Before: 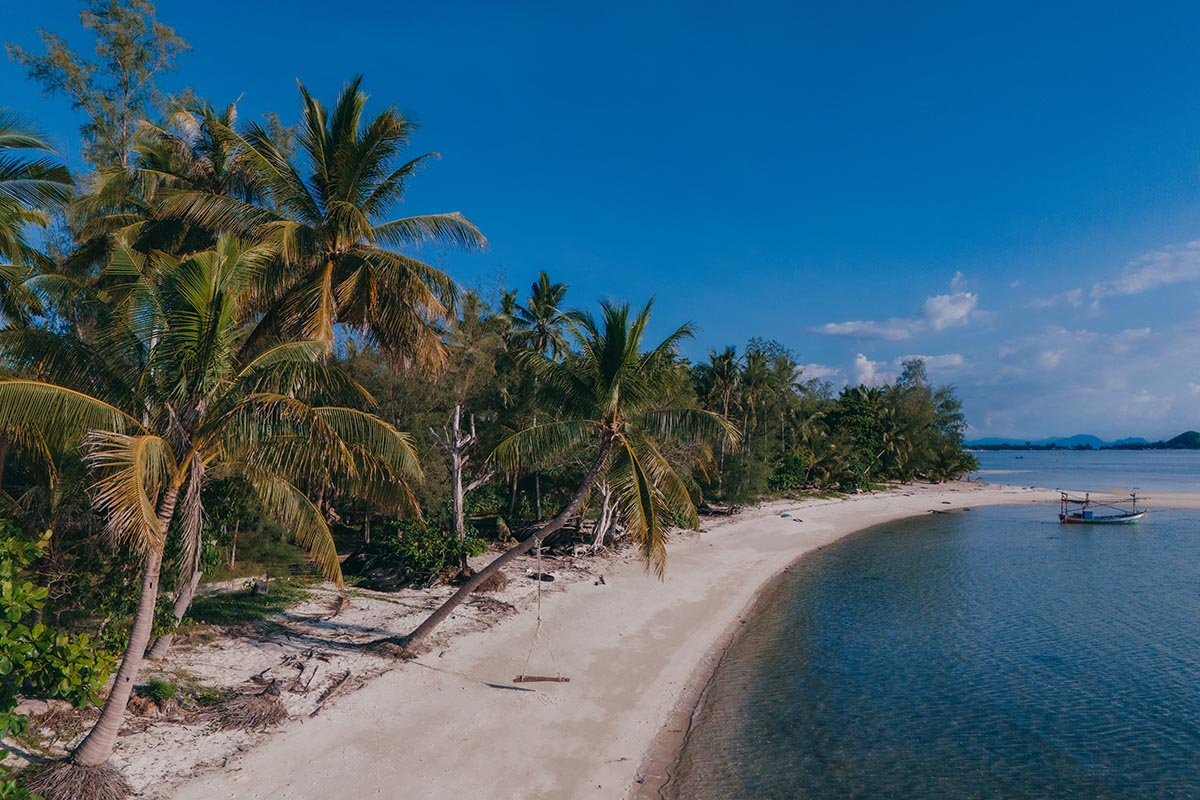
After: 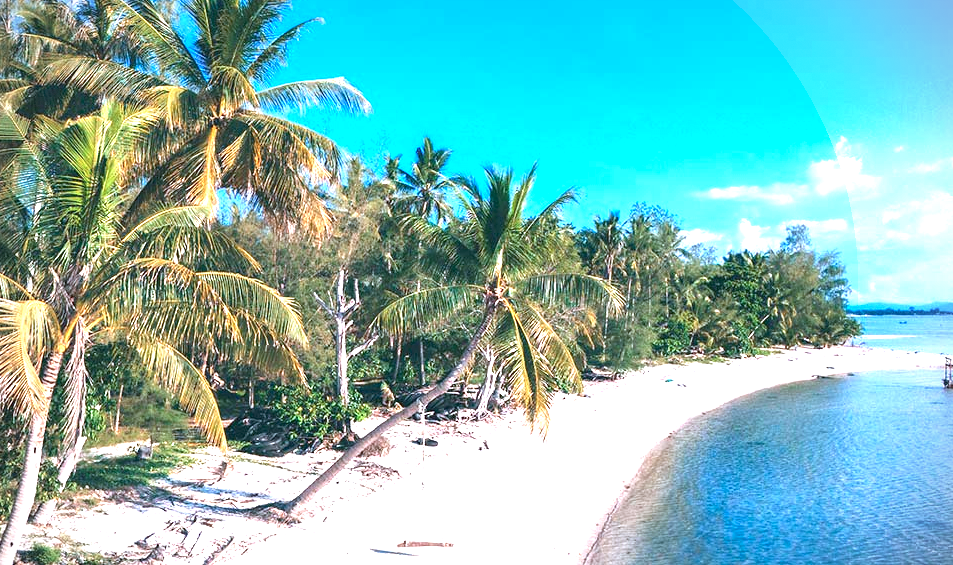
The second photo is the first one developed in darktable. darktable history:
exposure: black level correction 0, exposure 1.2 EV, compensate exposure bias true, compensate highlight preservation false
crop: left 9.712%, top 16.928%, right 10.845%, bottom 12.332%
vignetting: dithering 8-bit output, unbound false
color calibration: illuminant custom, x 0.368, y 0.373, temperature 4330.32 K
